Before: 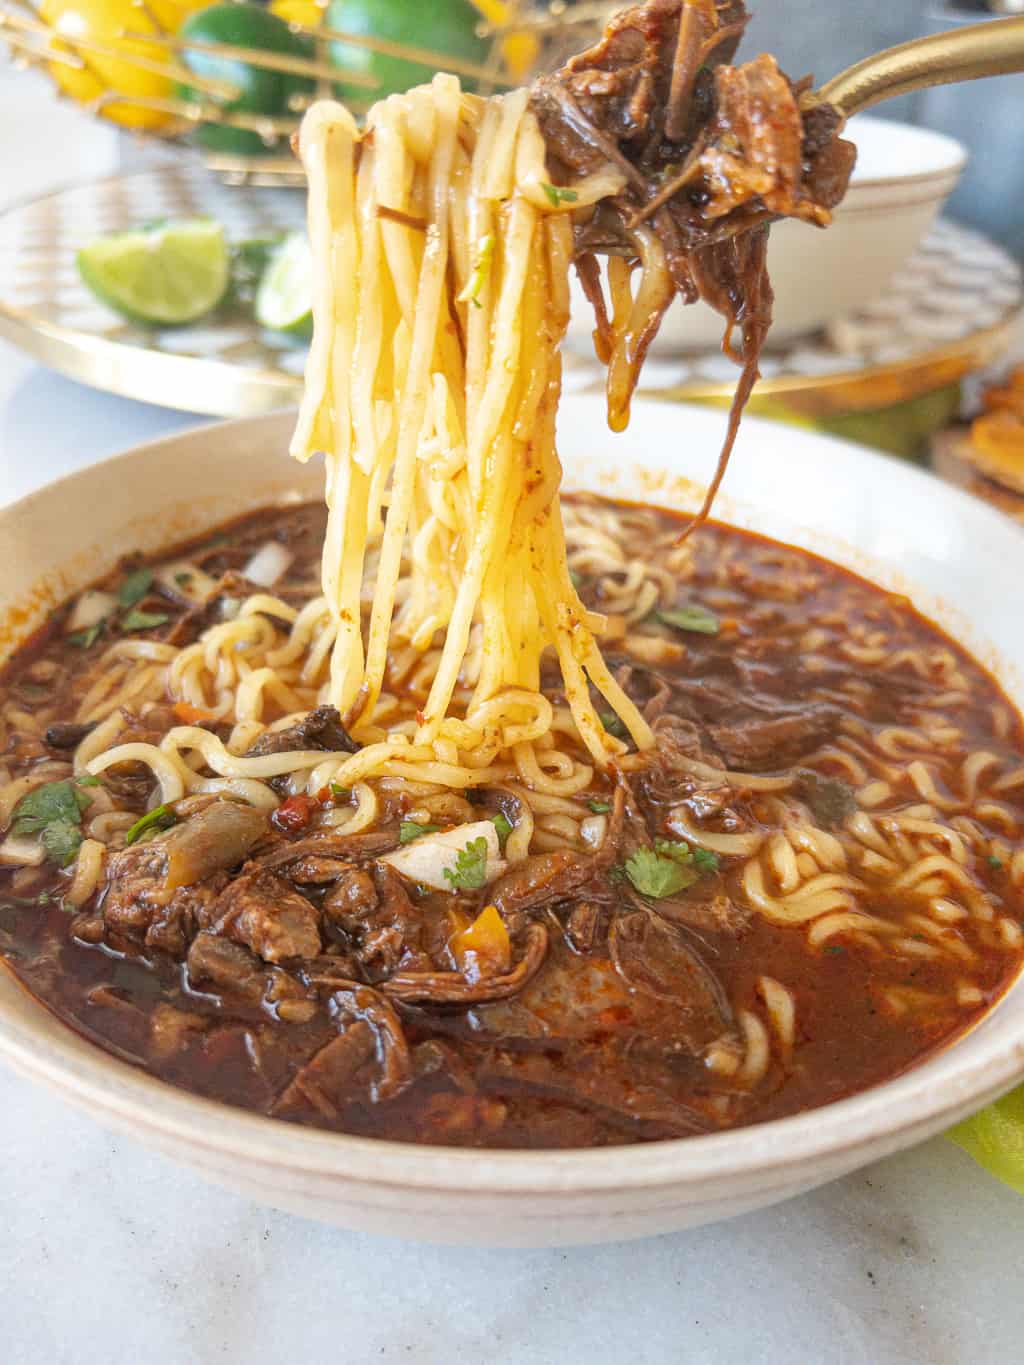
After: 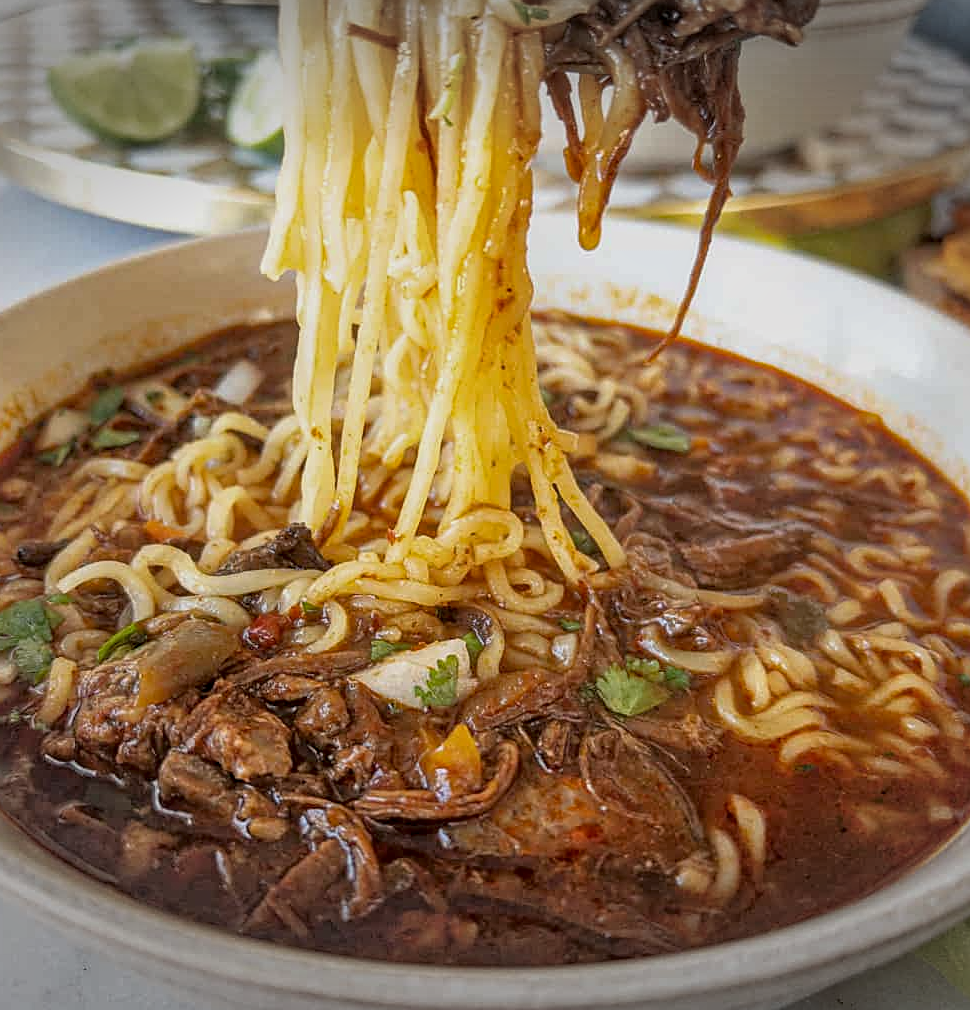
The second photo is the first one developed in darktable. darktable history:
haze removal: compatibility mode true, adaptive false
crop and rotate: left 2.924%, top 13.367%, right 2.344%, bottom 12.581%
local contrast: detail 130%
sharpen: on, module defaults
vignetting: fall-off start 100.93%, width/height ratio 1.319
tone equalizer: -8 EV -2 EV, -7 EV -1.96 EV, -6 EV -1.97 EV, -5 EV -1.97 EV, -4 EV -1.96 EV, -3 EV -1.98 EV, -2 EV -1.99 EV, -1 EV -1.62 EV, +0 EV -1.99 EV
exposure: exposure 1.482 EV, compensate highlight preservation false
